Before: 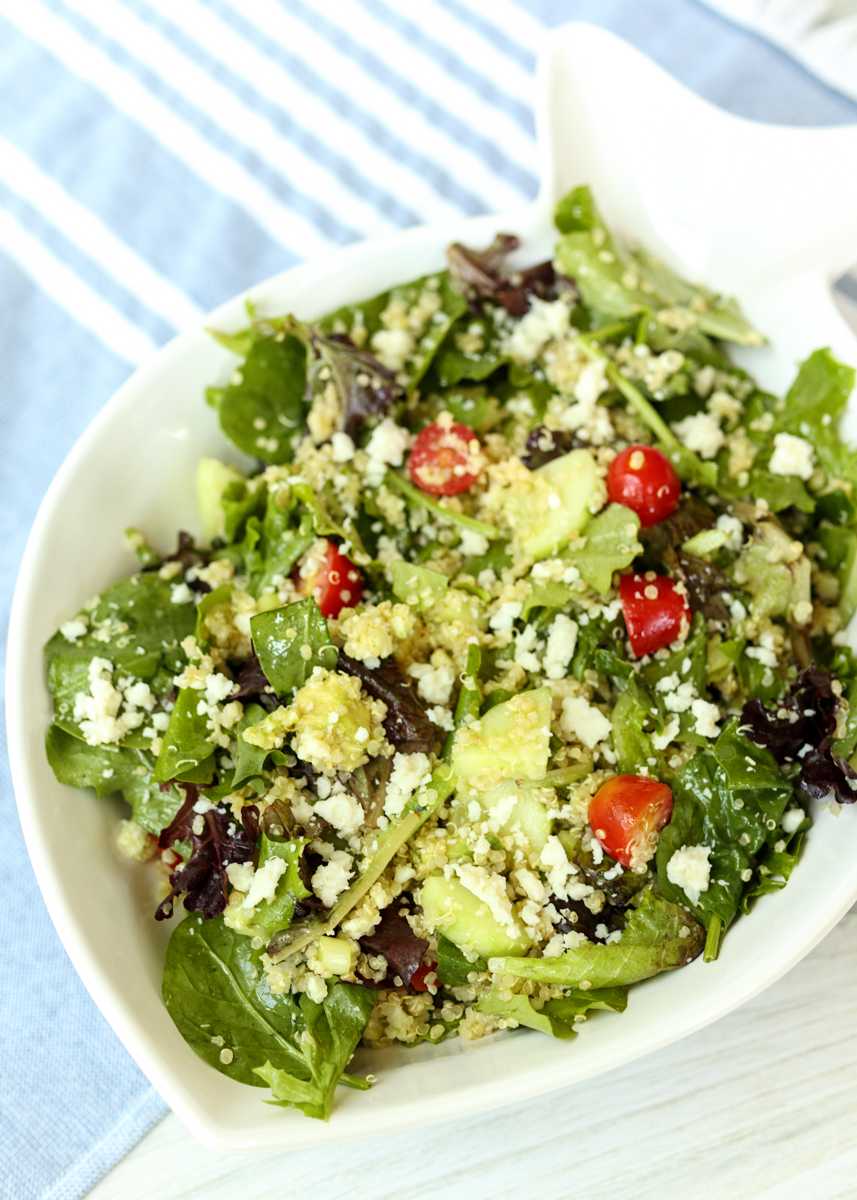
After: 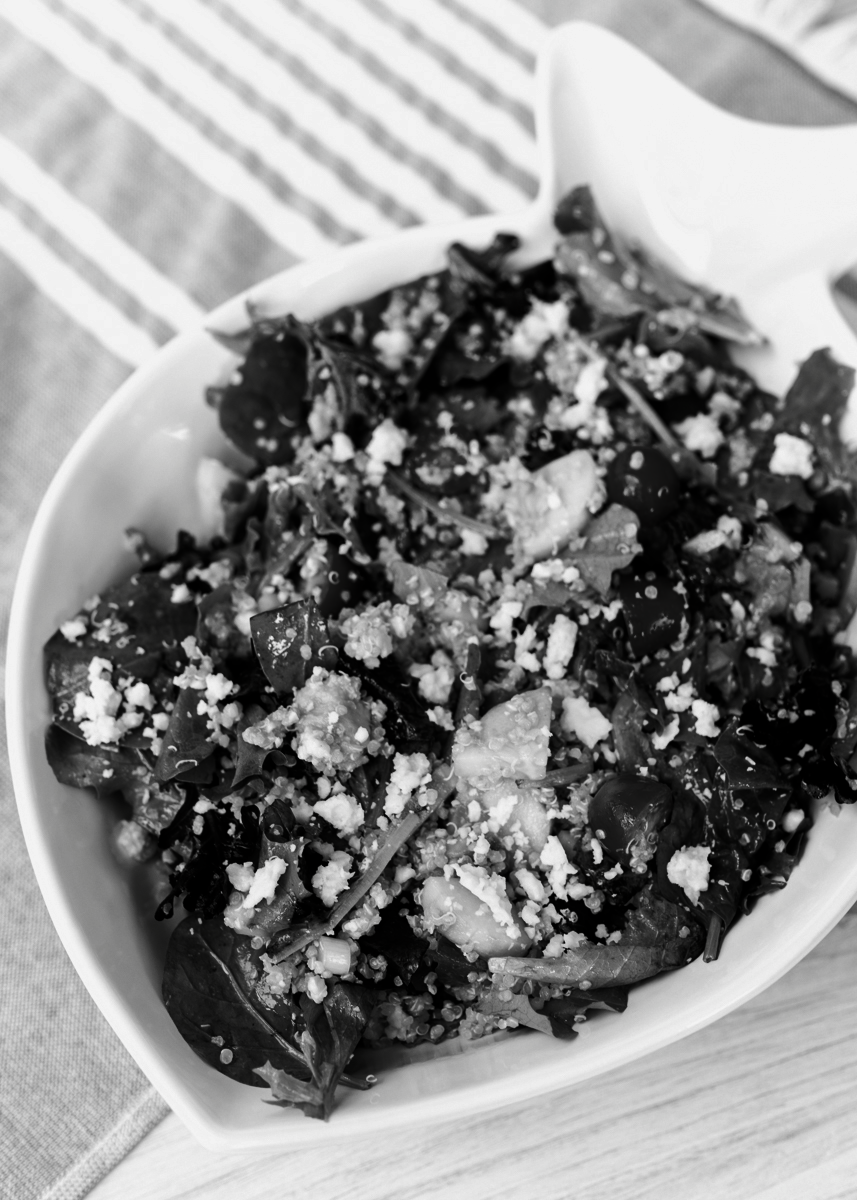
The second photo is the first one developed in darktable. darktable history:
contrast brightness saturation: contrast -0.038, brightness -0.583, saturation -0.997
color balance rgb: perceptual saturation grading › global saturation 34.798%, perceptual saturation grading › highlights -29.821%, perceptual saturation grading › shadows 34.8%, global vibrance 16.381%, saturation formula JzAzBz (2021)
